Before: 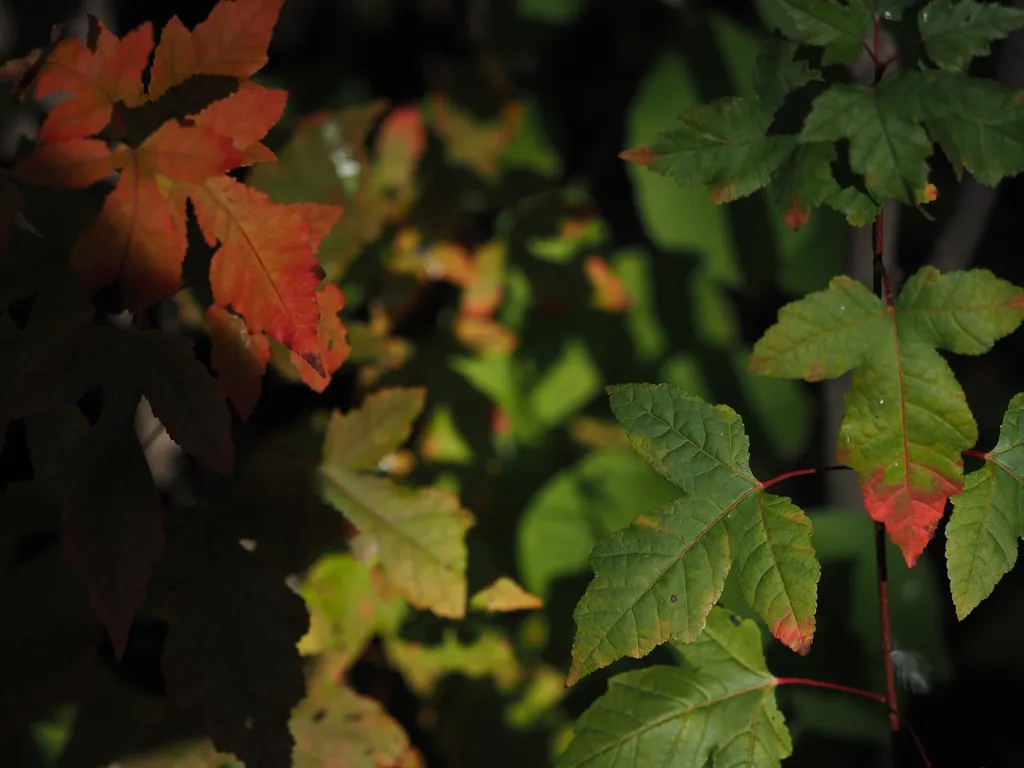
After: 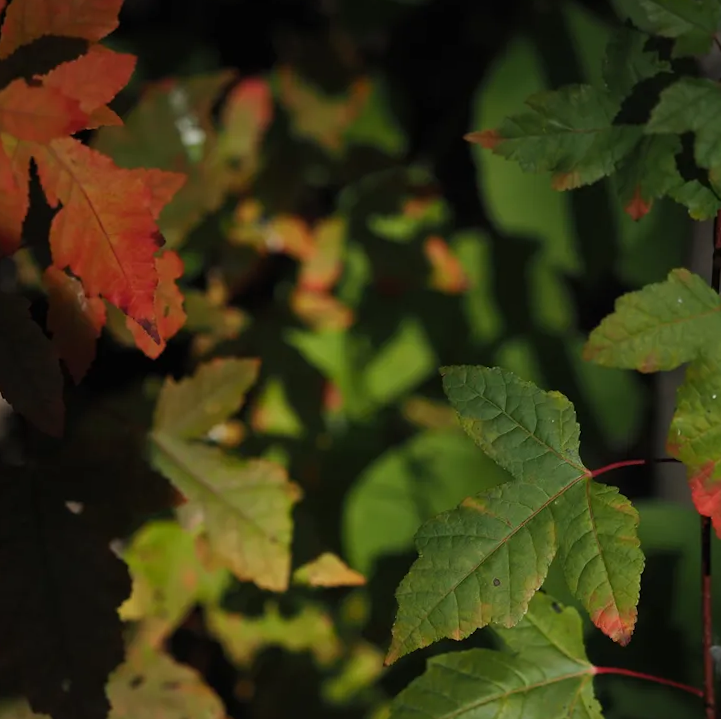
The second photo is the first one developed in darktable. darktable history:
crop and rotate: angle -2.89°, left 14.043%, top 0.04%, right 10.896%, bottom 0.049%
